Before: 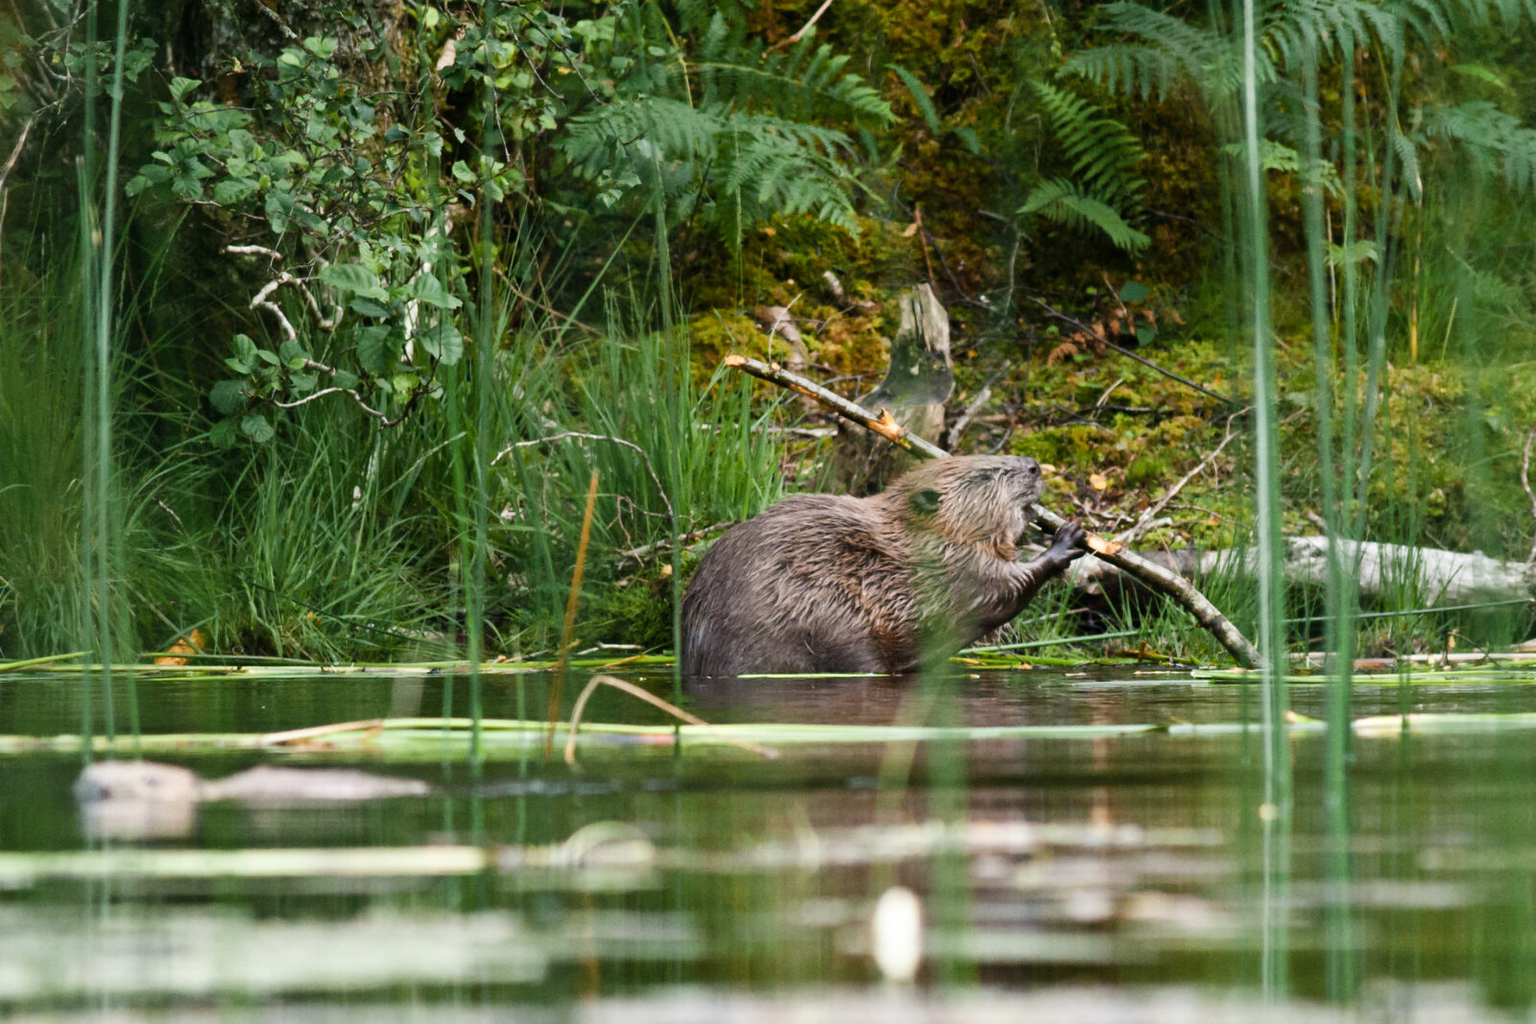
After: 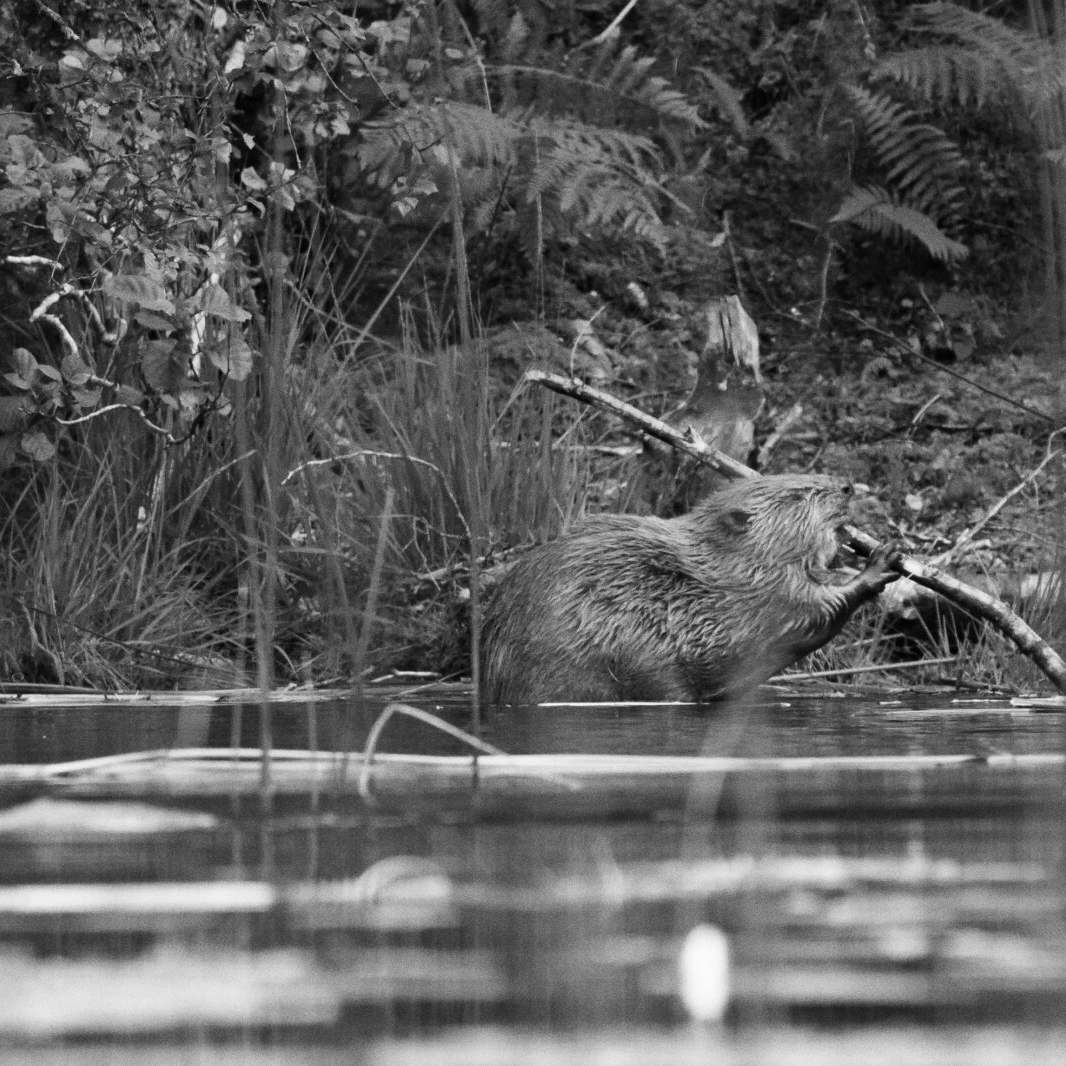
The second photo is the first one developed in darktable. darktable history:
crop and rotate: left 14.436%, right 18.898%
monochrome: a -11.7, b 1.62, size 0.5, highlights 0.38
color contrast: green-magenta contrast 1.73, blue-yellow contrast 1.15
grain: on, module defaults
